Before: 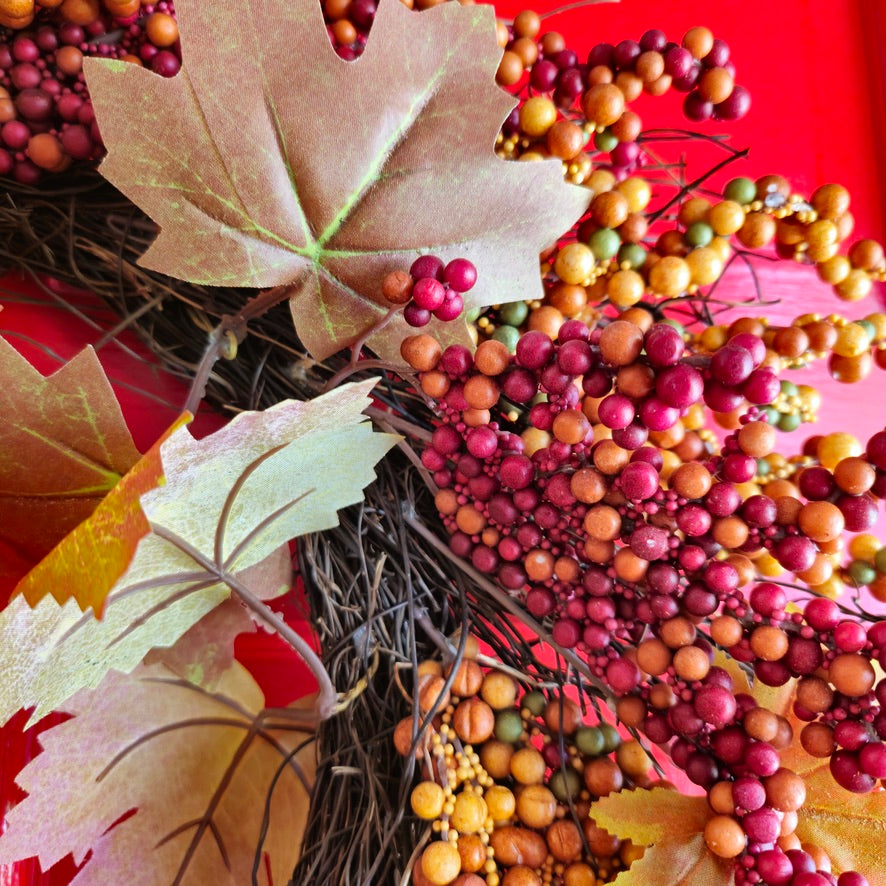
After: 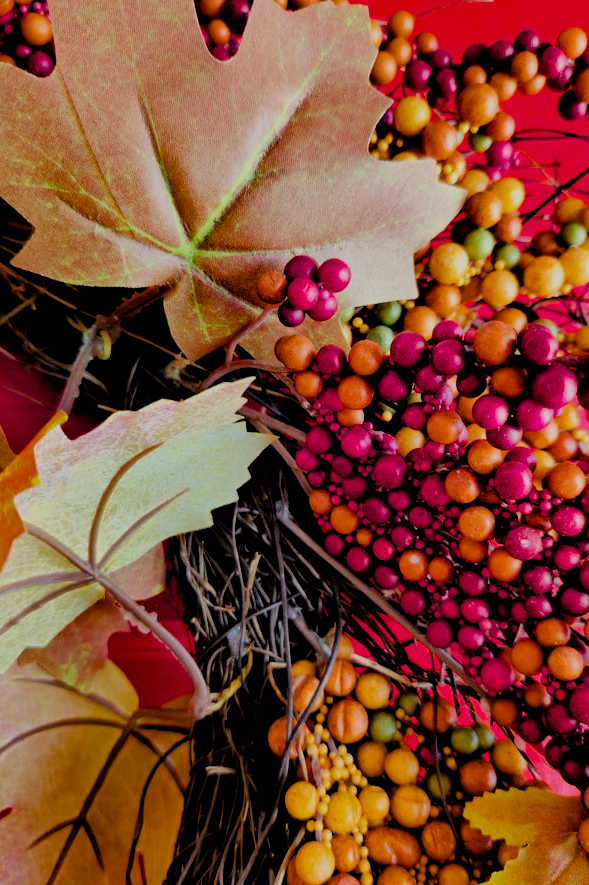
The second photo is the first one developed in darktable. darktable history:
exposure: exposure -0.26 EV, compensate highlight preservation false
crop and rotate: left 14.289%, right 19.156%
color balance rgb: highlights gain › chroma 3.096%, highlights gain › hue 76.82°, global offset › luminance -0.876%, perceptual saturation grading › global saturation 34.531%, perceptual saturation grading › highlights -29.81%, perceptual saturation grading › shadows 34.531%
filmic rgb: black relative exposure -4.69 EV, white relative exposure 4.8 EV, threshold 2.94 EV, hardness 2.35, latitude 35.38%, contrast 1.042, highlights saturation mix 1.43%, shadows ↔ highlights balance 1.25%, color science v6 (2022), enable highlight reconstruction true
